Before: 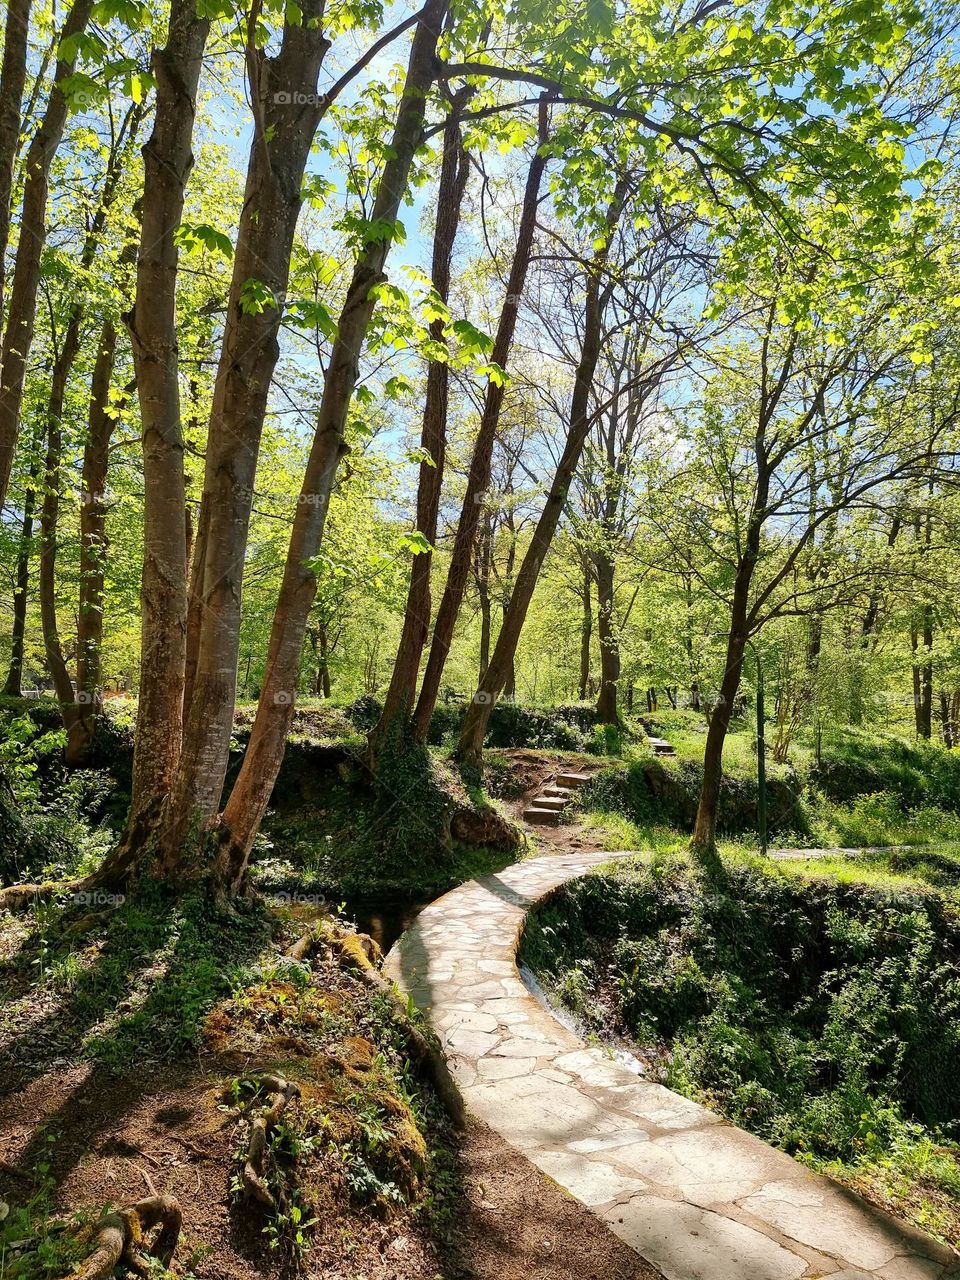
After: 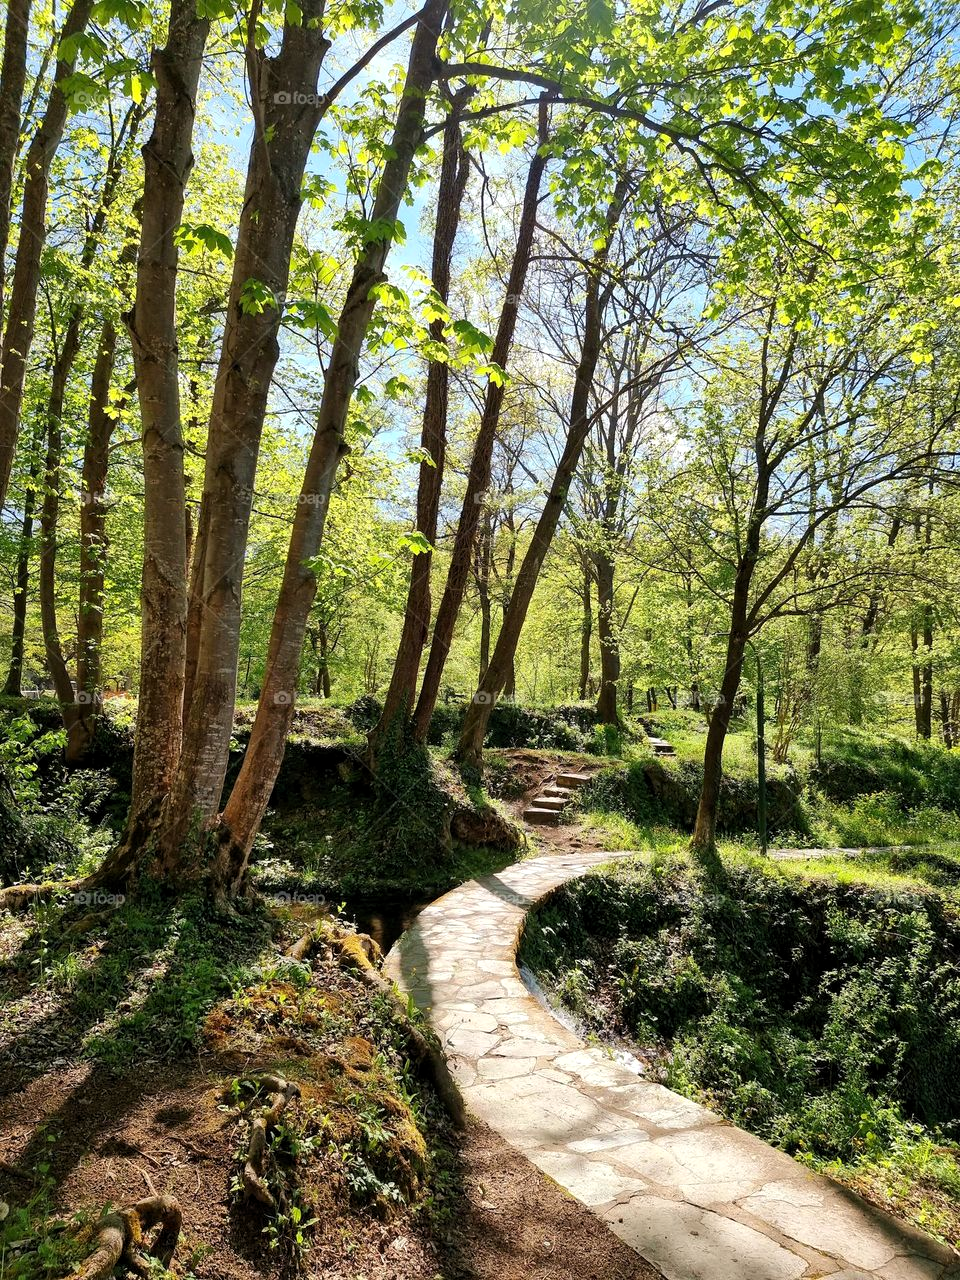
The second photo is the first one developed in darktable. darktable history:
tone equalizer: on, module defaults
levels: black 0.098%, levels [0.016, 0.492, 0.969]
